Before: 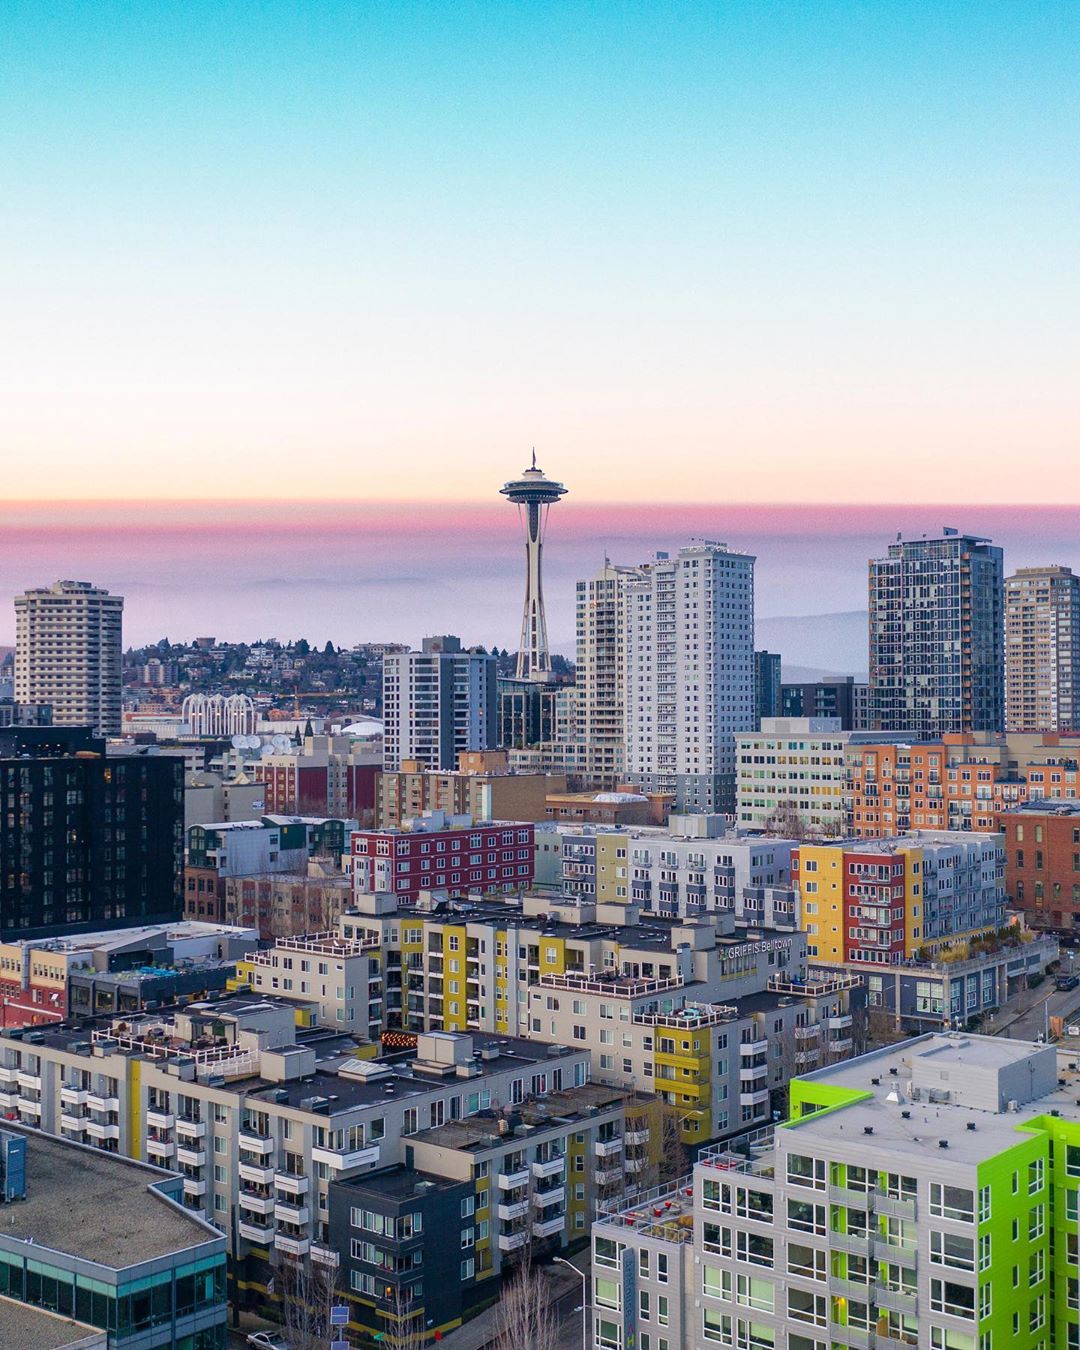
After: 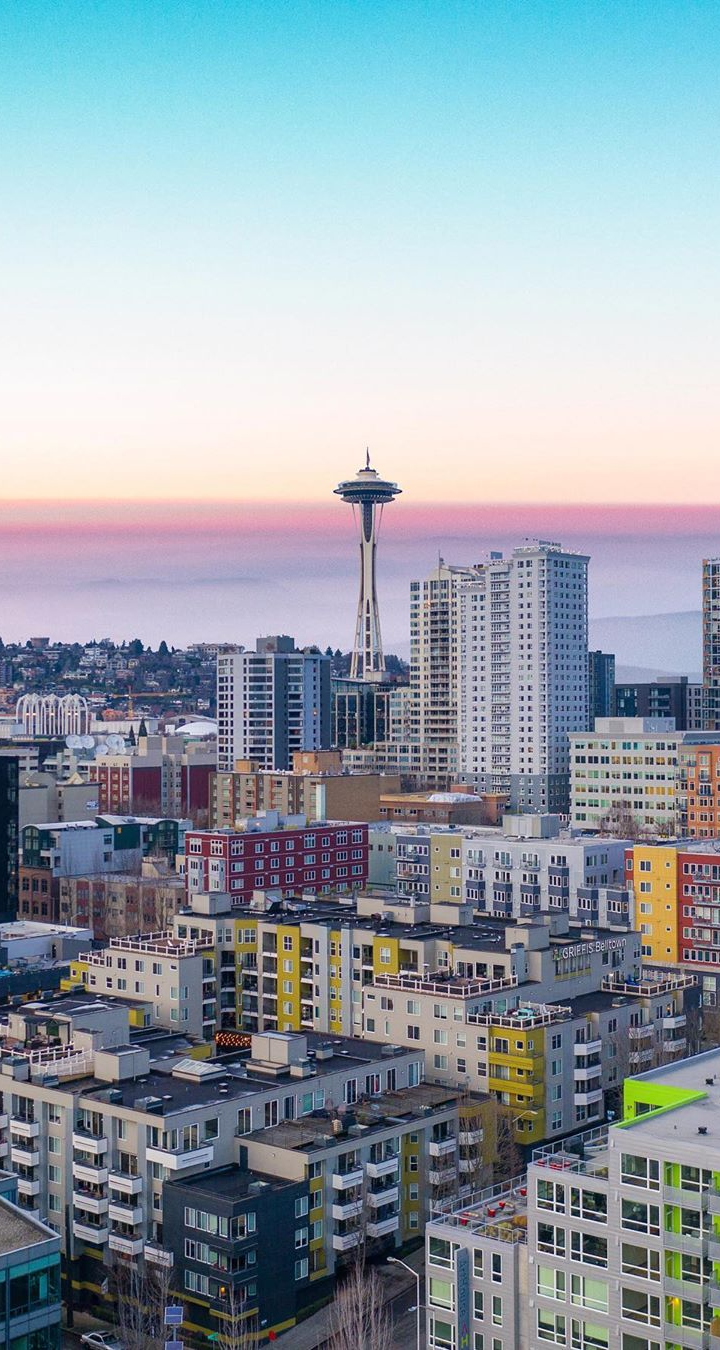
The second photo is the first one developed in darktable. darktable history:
crop and rotate: left 15.391%, right 17.933%
color correction: highlights b* -0.021
